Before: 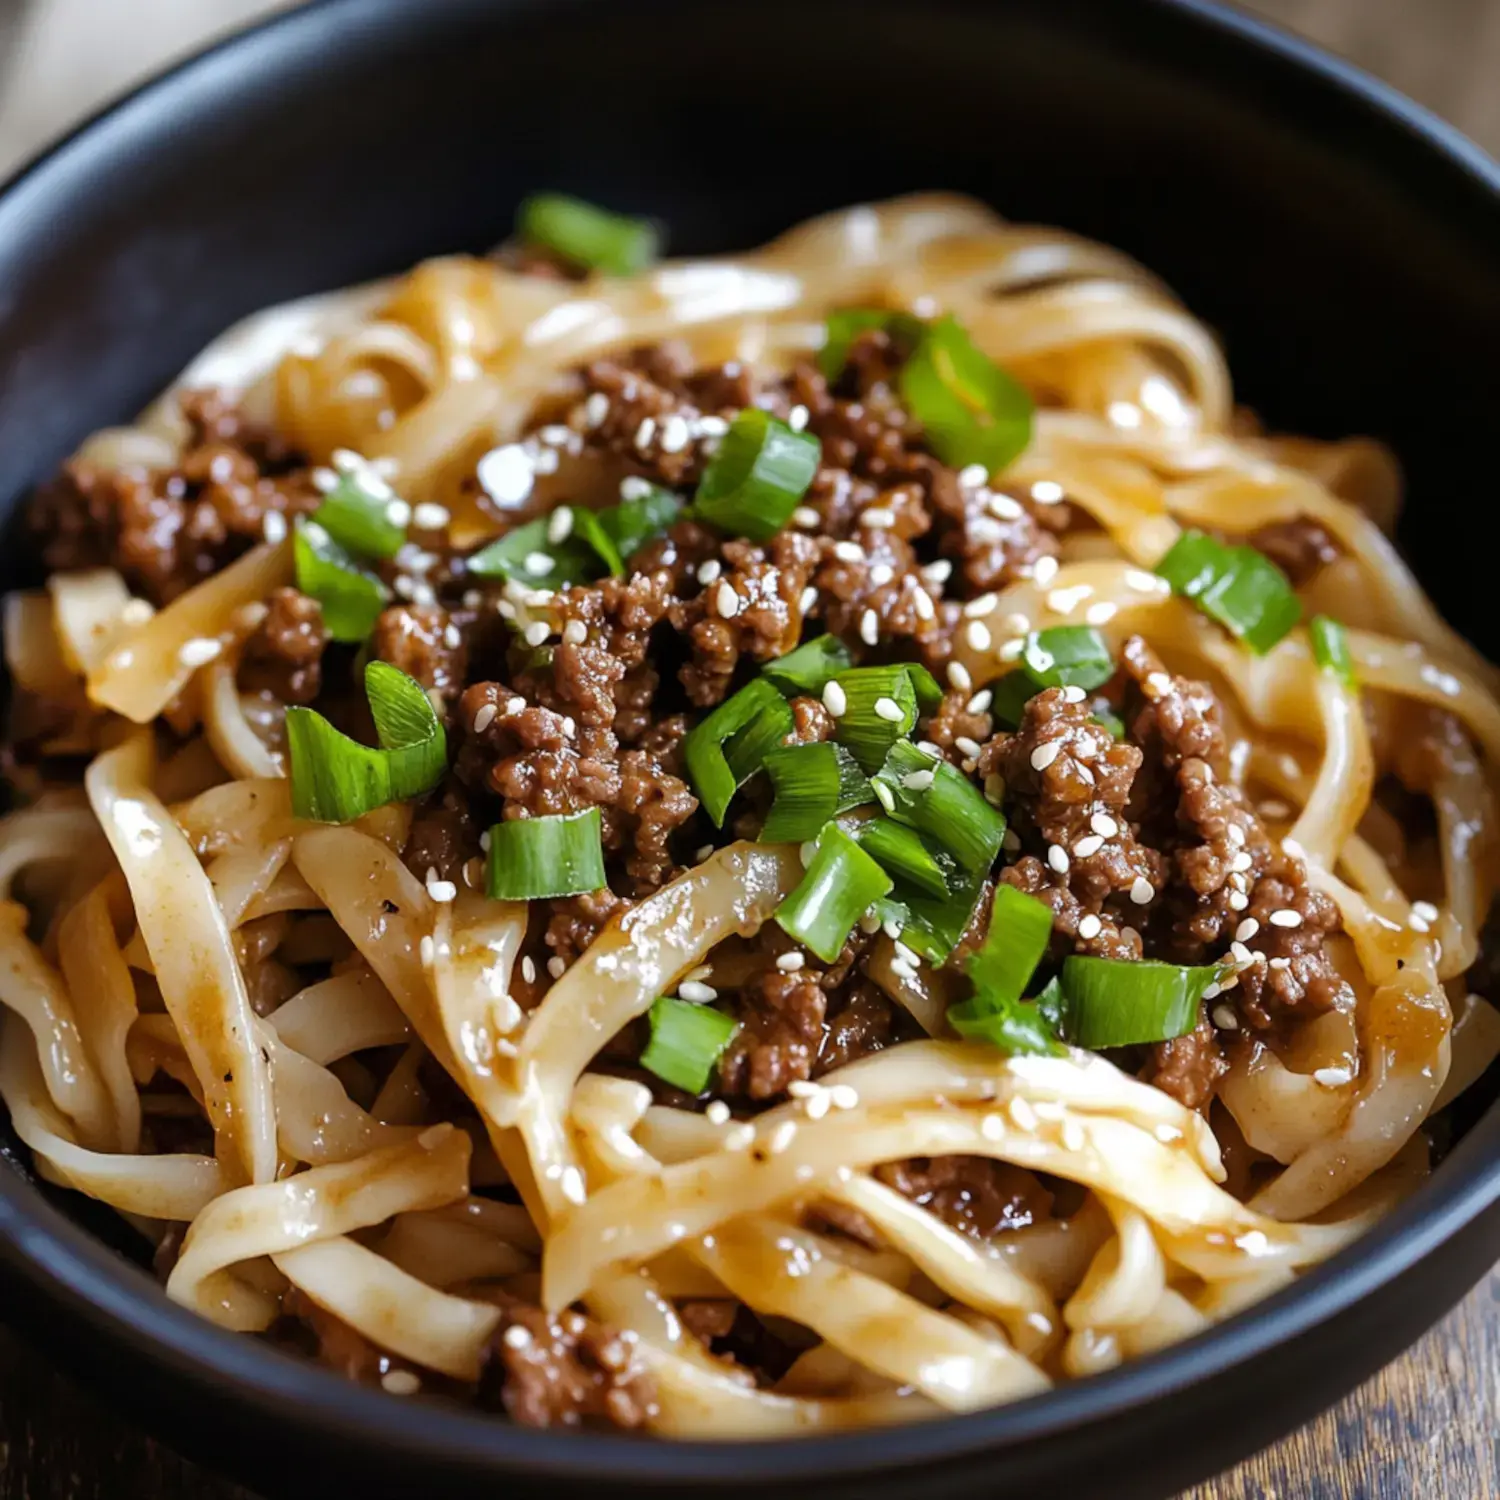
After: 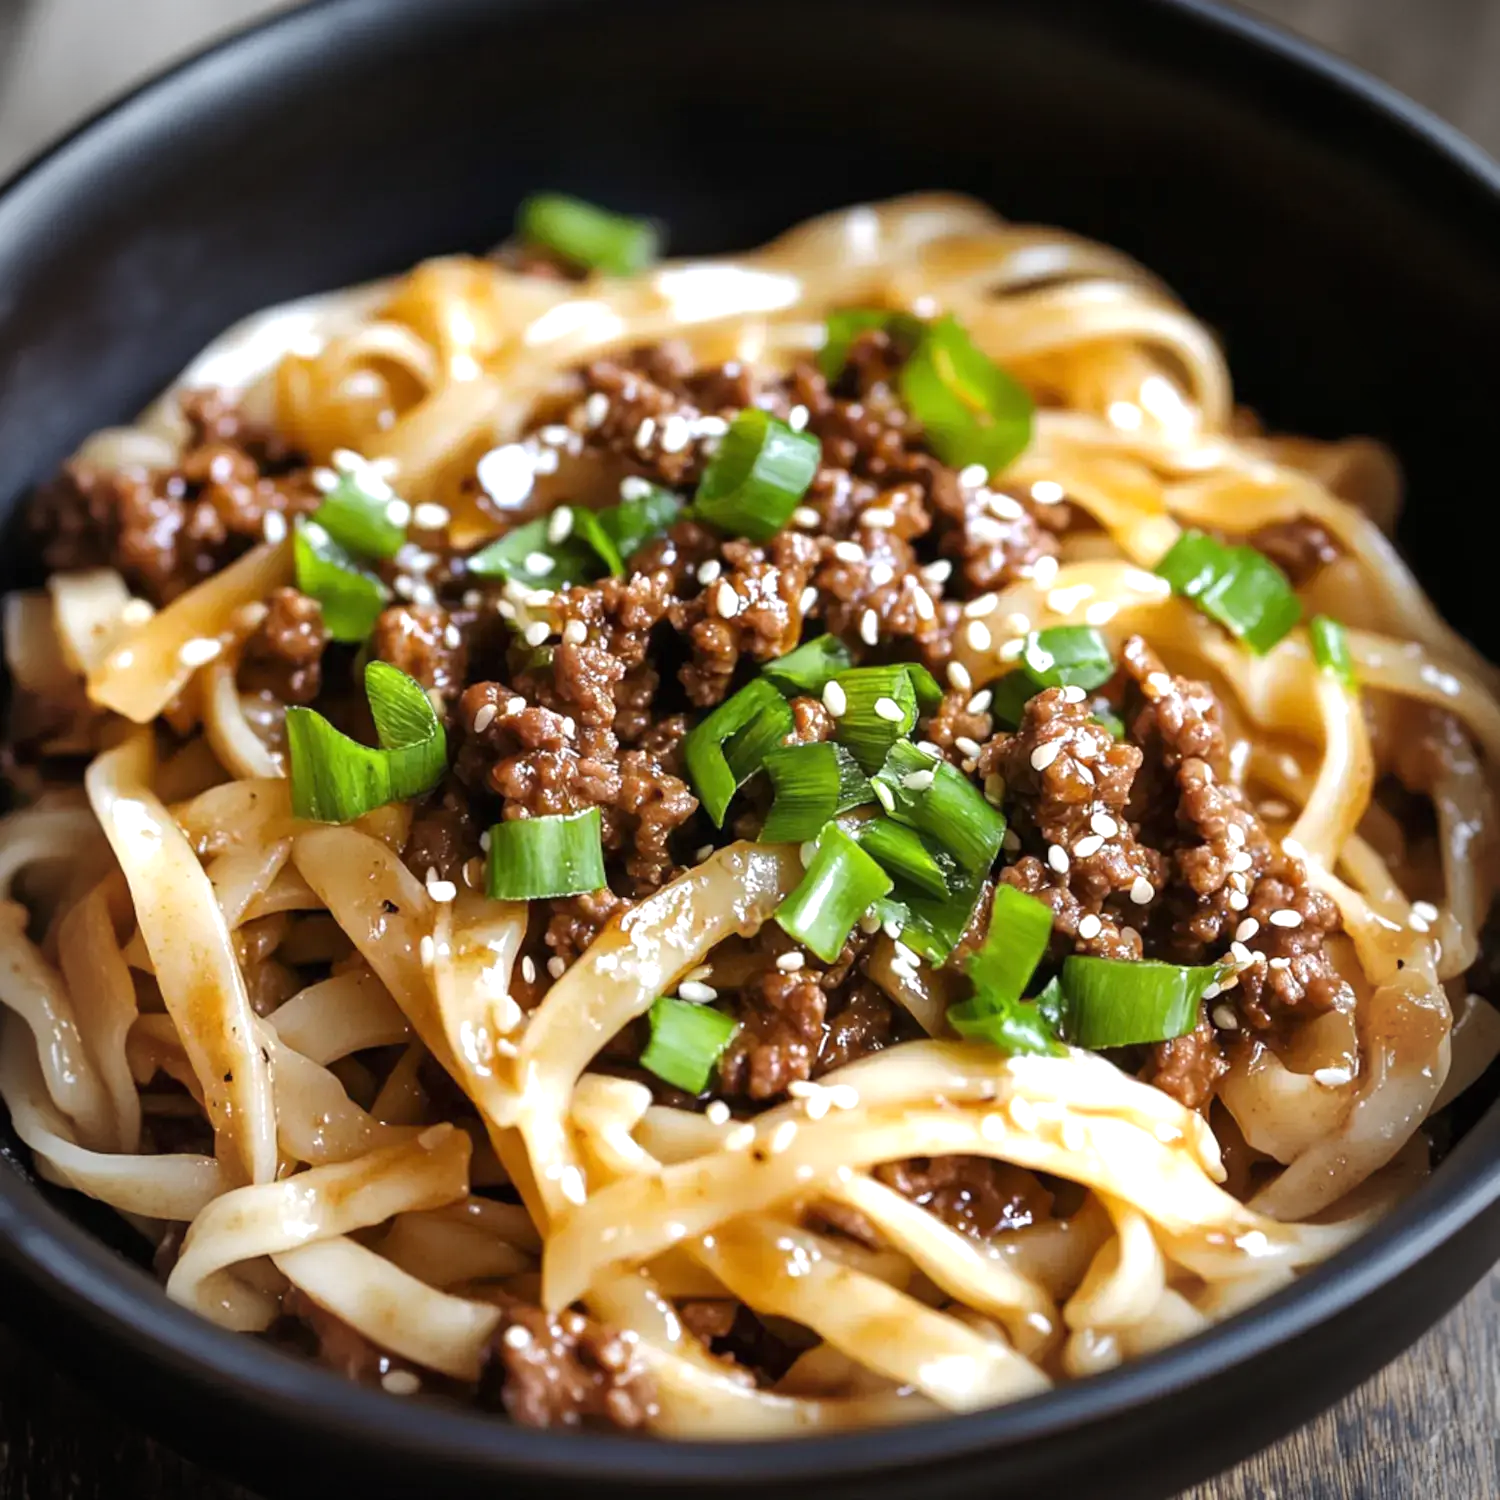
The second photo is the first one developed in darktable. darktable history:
exposure: black level correction 0, exposure 0.499 EV, compensate highlight preservation false
vignetting: on, module defaults
